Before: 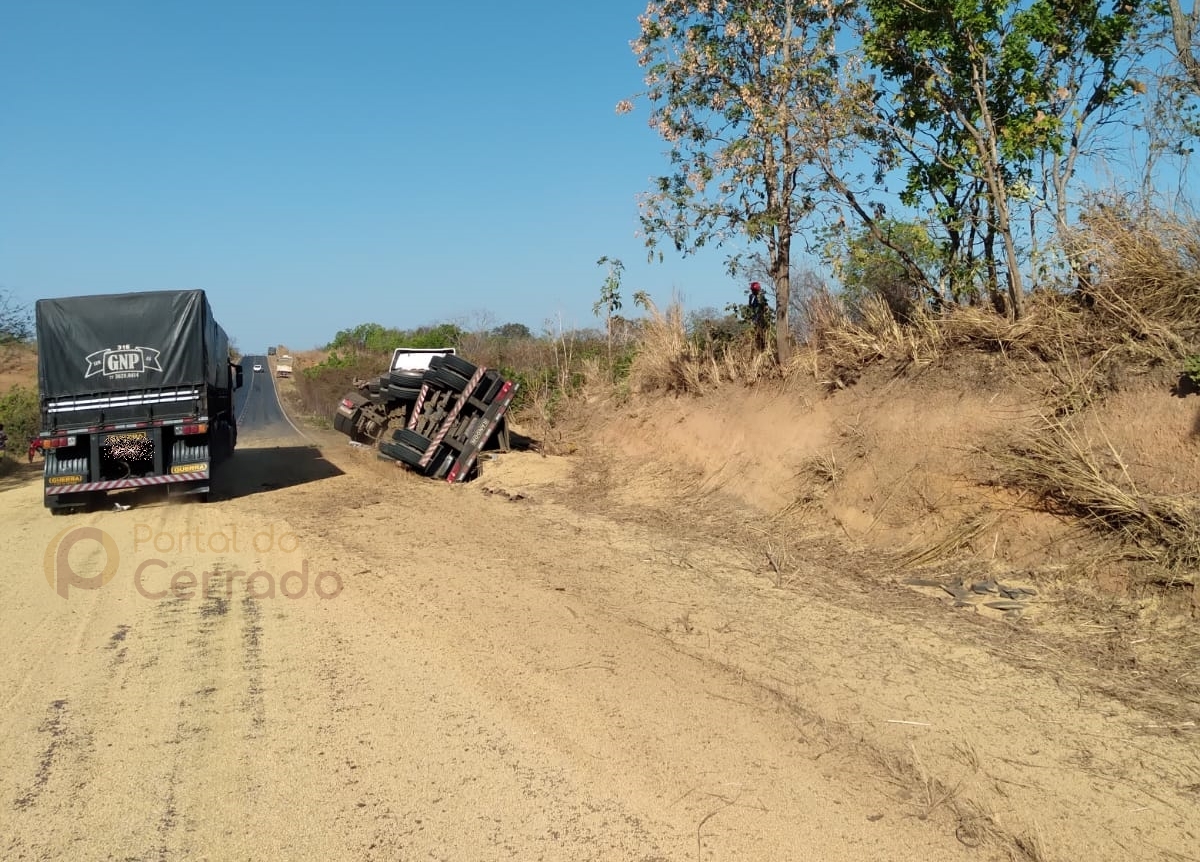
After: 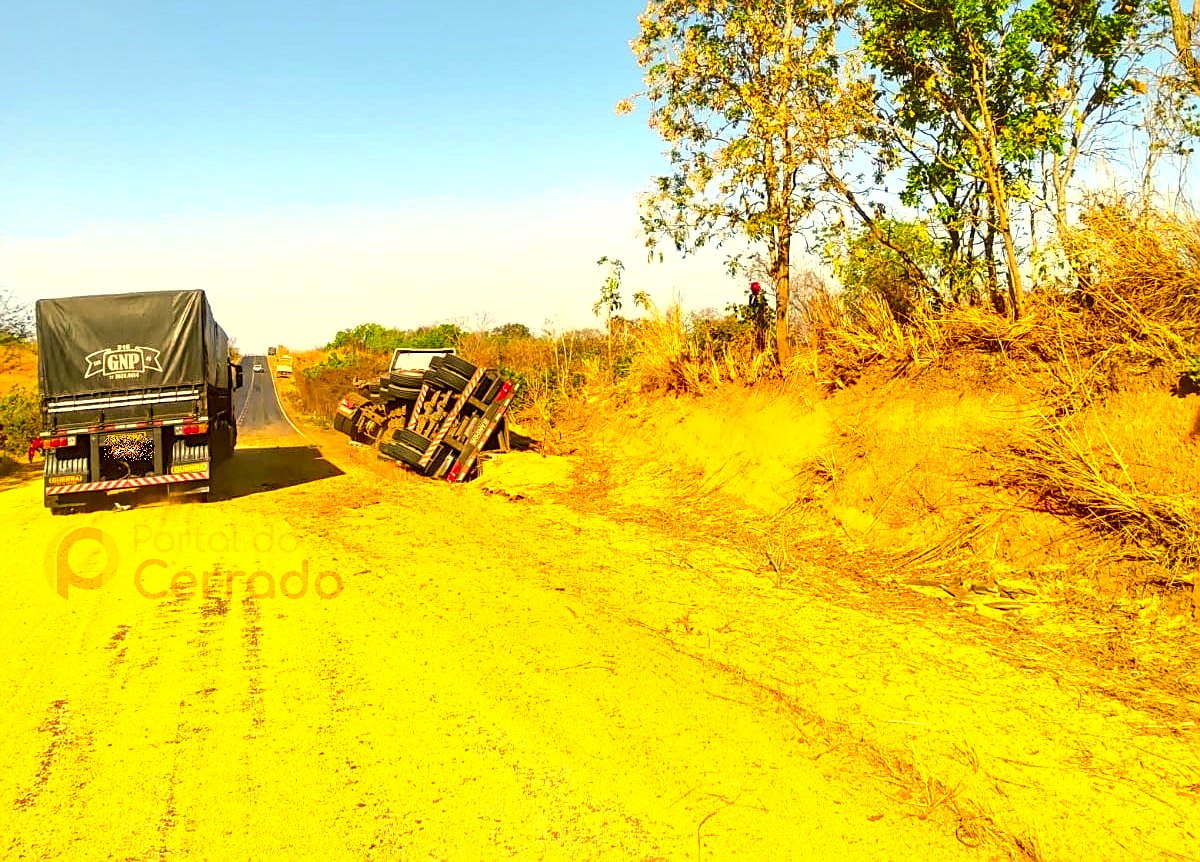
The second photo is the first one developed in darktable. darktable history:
color correction: highlights a* 11.17, highlights b* 29.9, shadows a* 2.66, shadows b* 16.99, saturation 1.76
sharpen: on, module defaults
shadows and highlights: shadows 62.47, white point adjustment 0.415, highlights -33.58, compress 83.56%
local contrast: detail 130%
exposure: exposure 1.229 EV, compensate highlight preservation false
